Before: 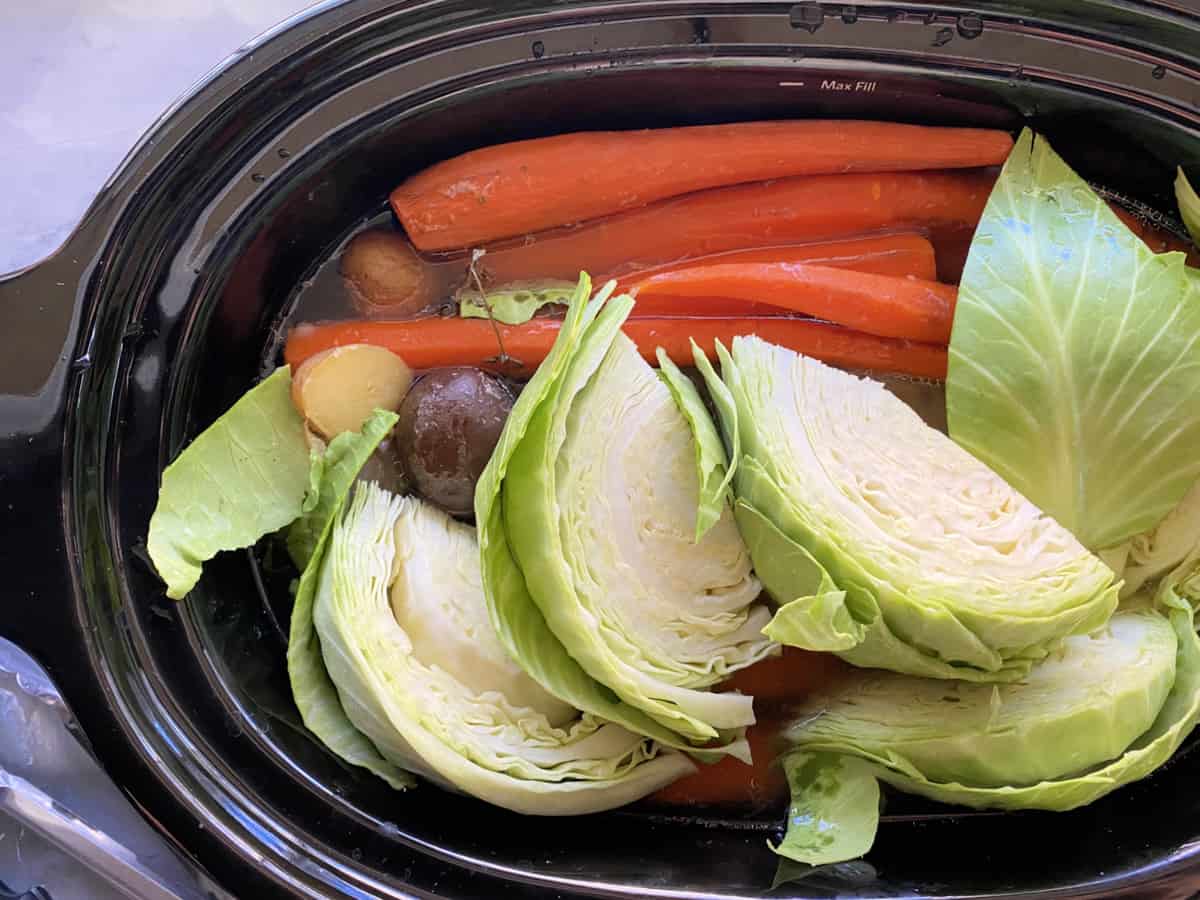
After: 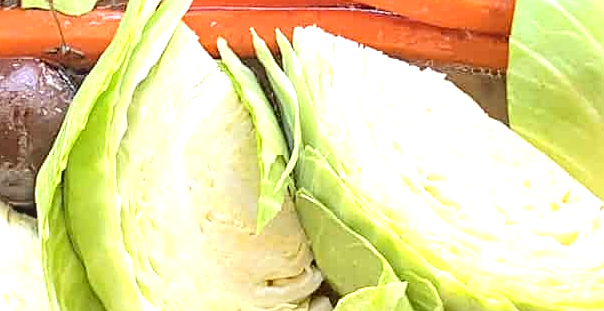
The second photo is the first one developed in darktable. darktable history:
tone curve: curves: ch0 [(0, 0) (0.004, 0.002) (0.02, 0.013) (0.218, 0.218) (0.664, 0.718) (0.832, 0.873) (1, 1)], color space Lab, independent channels, preserve colors none
crop: left 36.661%, top 34.435%, right 12.985%, bottom 30.955%
exposure: black level correction 0, exposure 1.001 EV, compensate exposure bias true, compensate highlight preservation false
color correction: highlights a* -4.81, highlights b* 5.04, saturation 0.937
sharpen: on, module defaults
haze removal: adaptive false
local contrast: detail 110%
